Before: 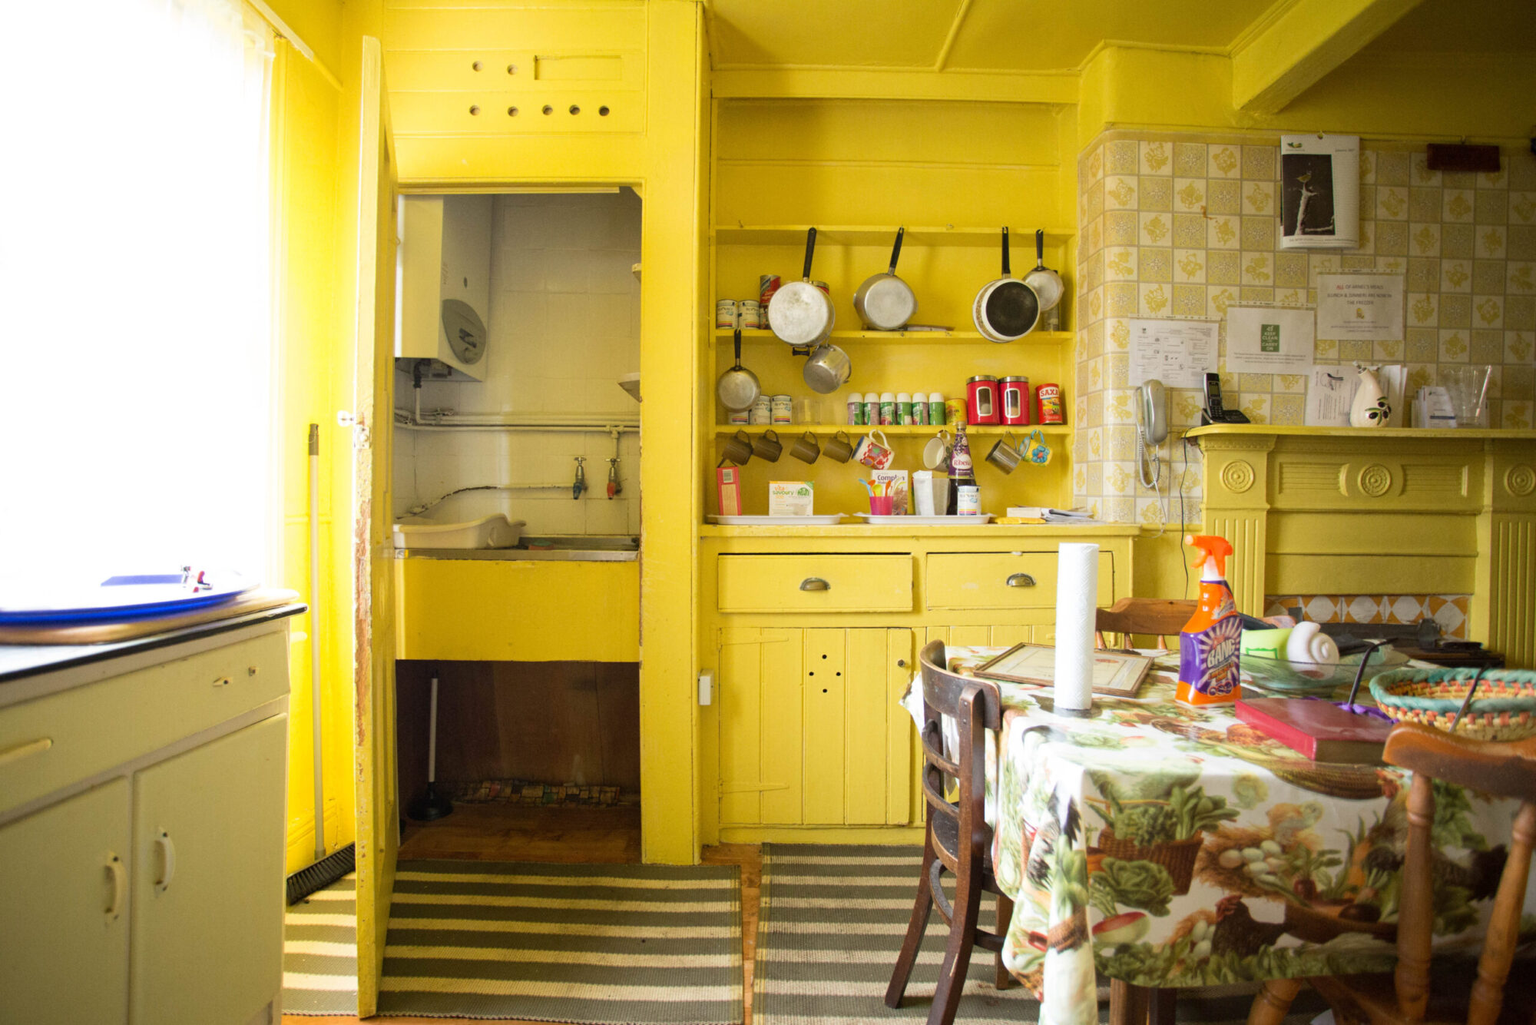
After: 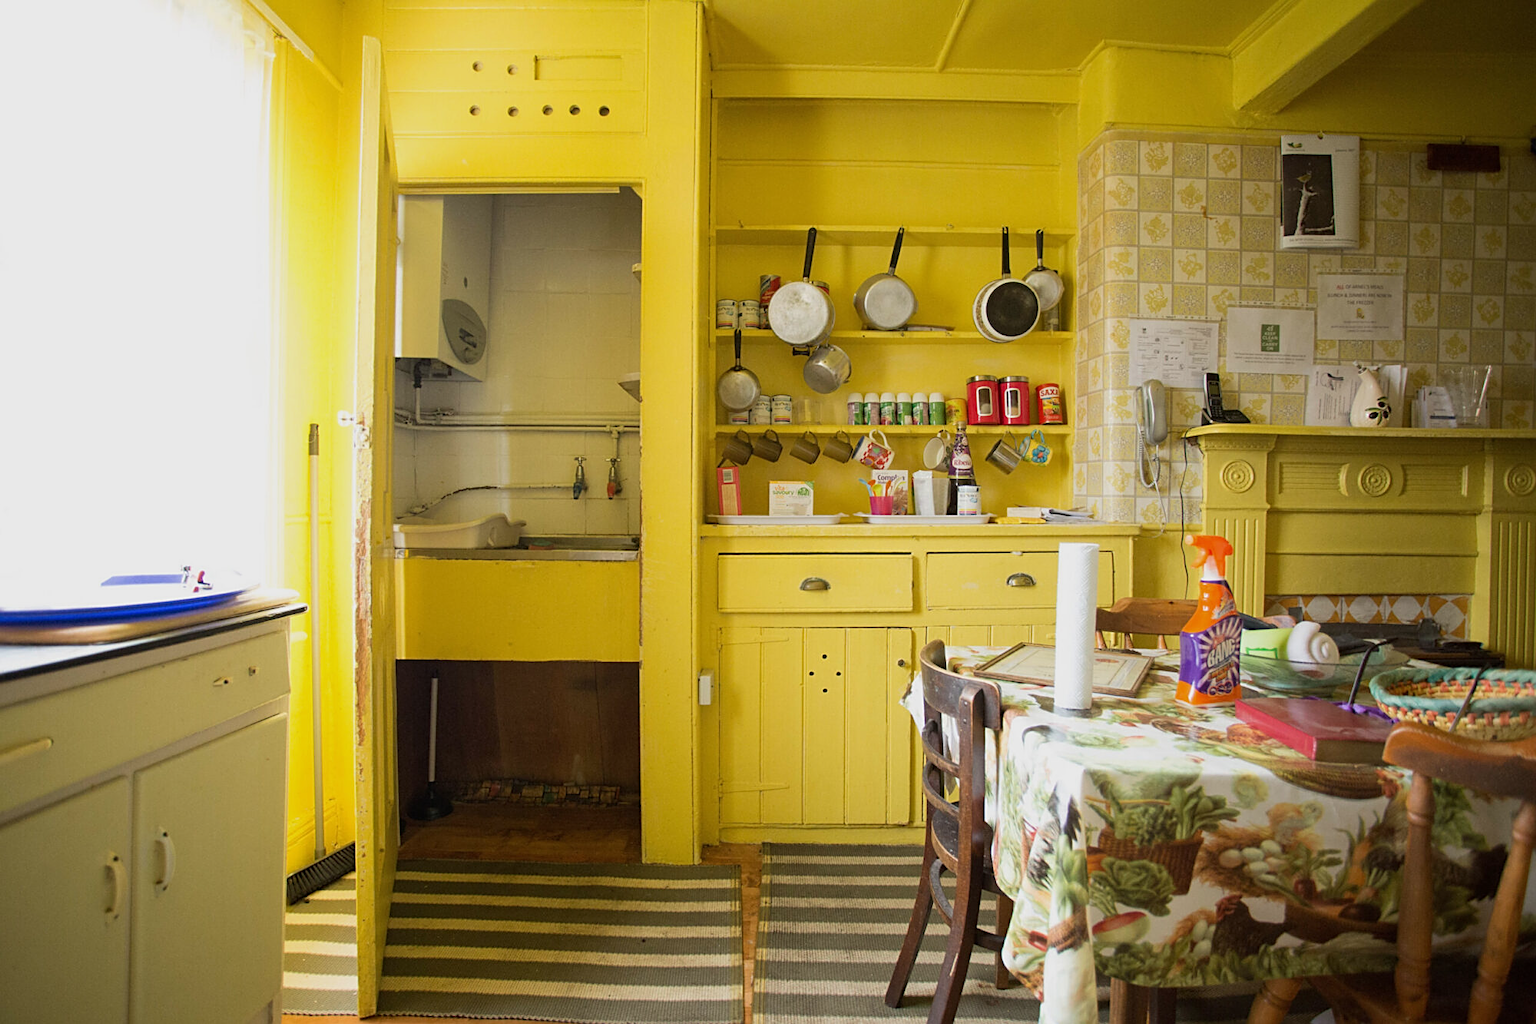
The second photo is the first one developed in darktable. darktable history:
exposure: black level correction 0, exposure 0.7 EV, compensate exposure bias true, compensate highlight preservation false
sharpen: on, module defaults
